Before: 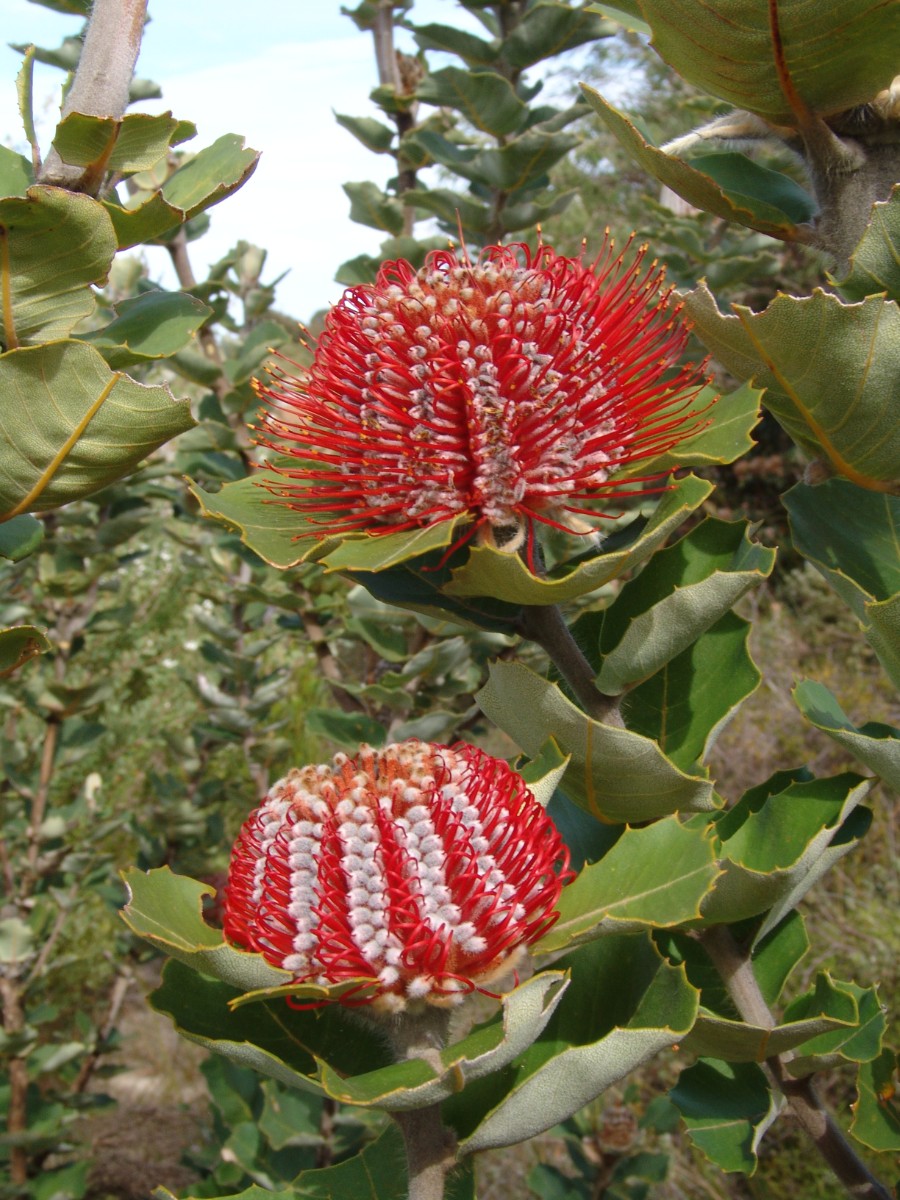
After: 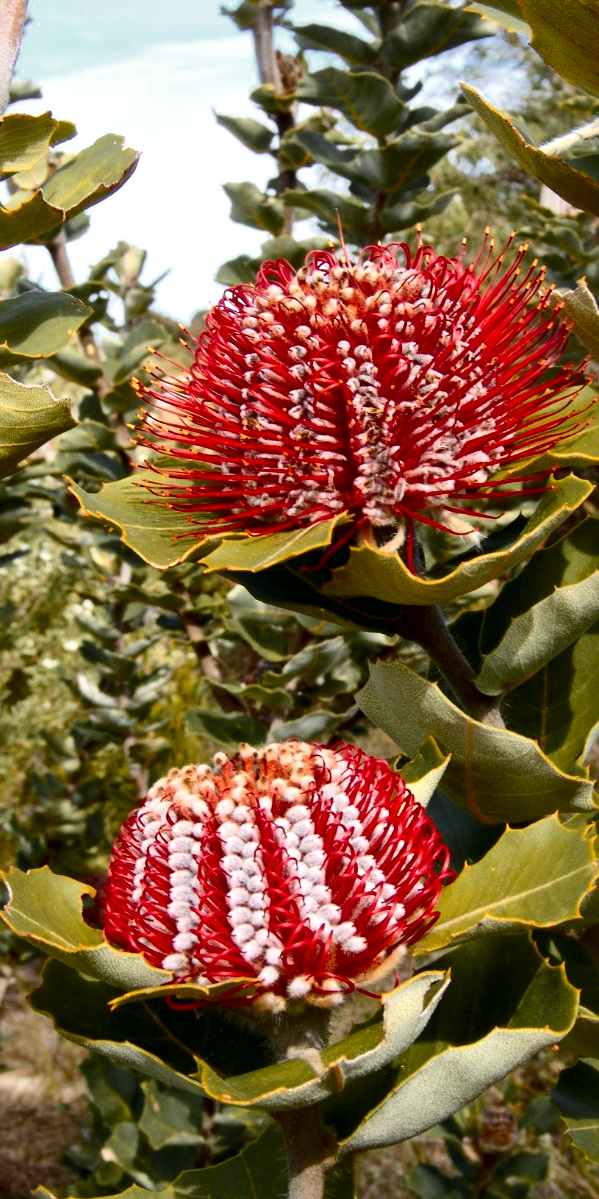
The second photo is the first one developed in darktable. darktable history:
color zones: curves: ch0 [(0, 0.499) (0.143, 0.5) (0.286, 0.5) (0.429, 0.476) (0.571, 0.284) (0.714, 0.243) (0.857, 0.449) (1, 0.499)]; ch1 [(0, 0.532) (0.143, 0.645) (0.286, 0.696) (0.429, 0.211) (0.571, 0.504) (0.714, 0.493) (0.857, 0.495) (1, 0.532)]; ch2 [(0, 0.5) (0.143, 0.5) (0.286, 0.427) (0.429, 0.324) (0.571, 0.5) (0.714, 0.5) (0.857, 0.5) (1, 0.5)]
local contrast: mode bilateral grid, contrast 25, coarseness 59, detail 151%, midtone range 0.2
crop and rotate: left 13.36%, right 20.057%
contrast brightness saturation: contrast 0.281
